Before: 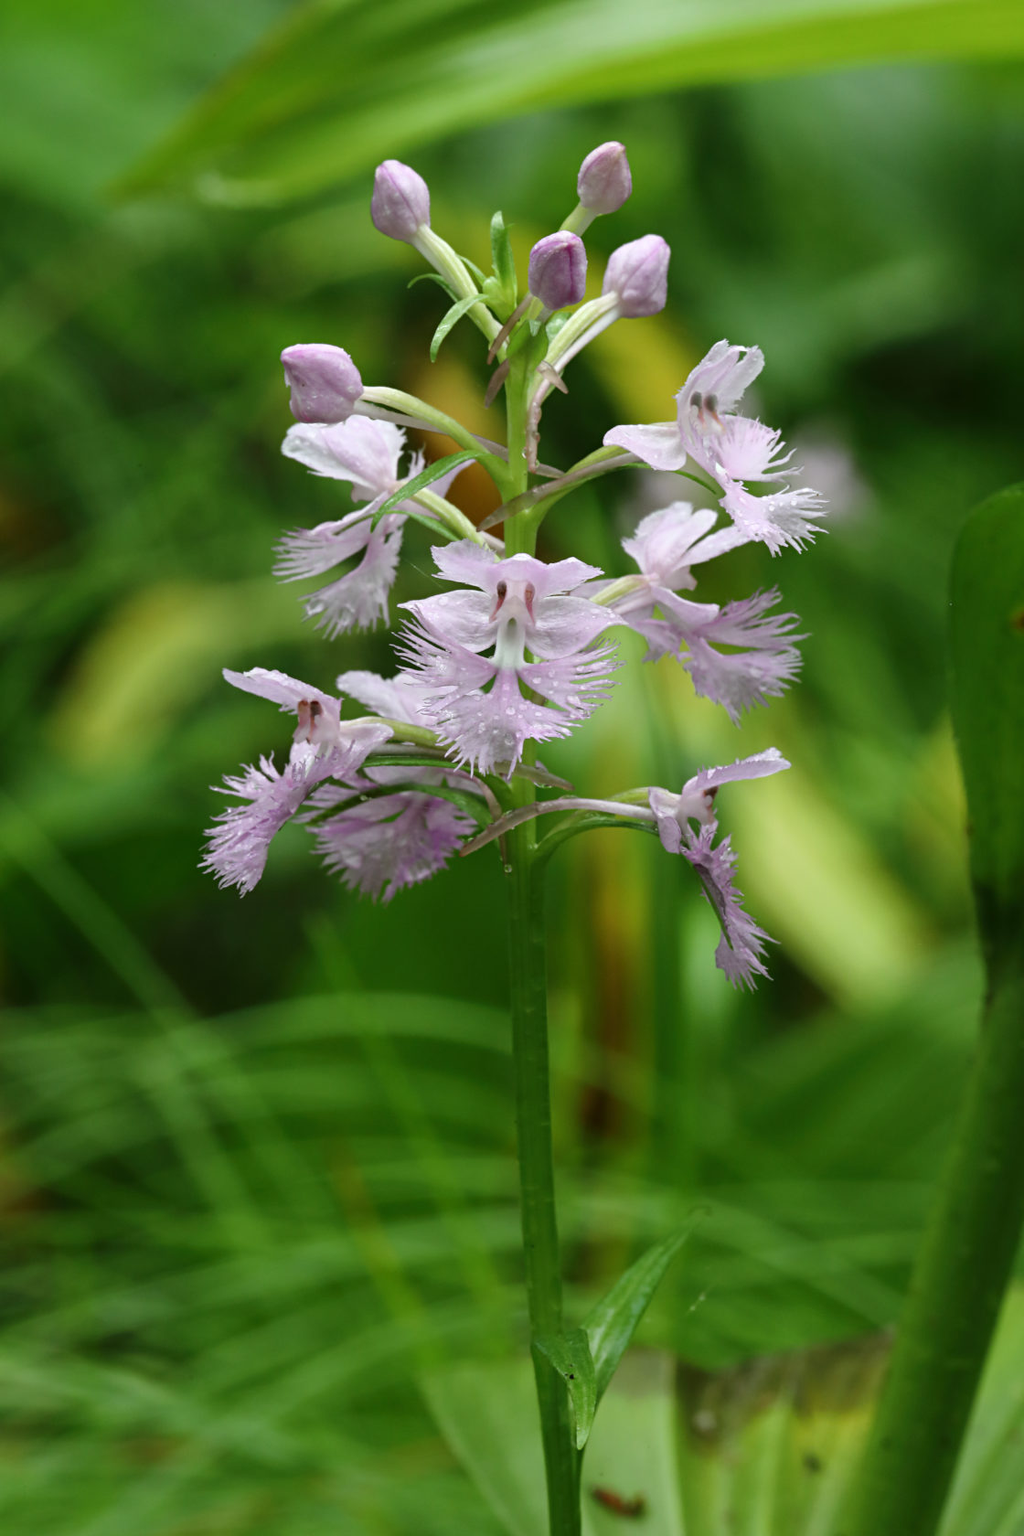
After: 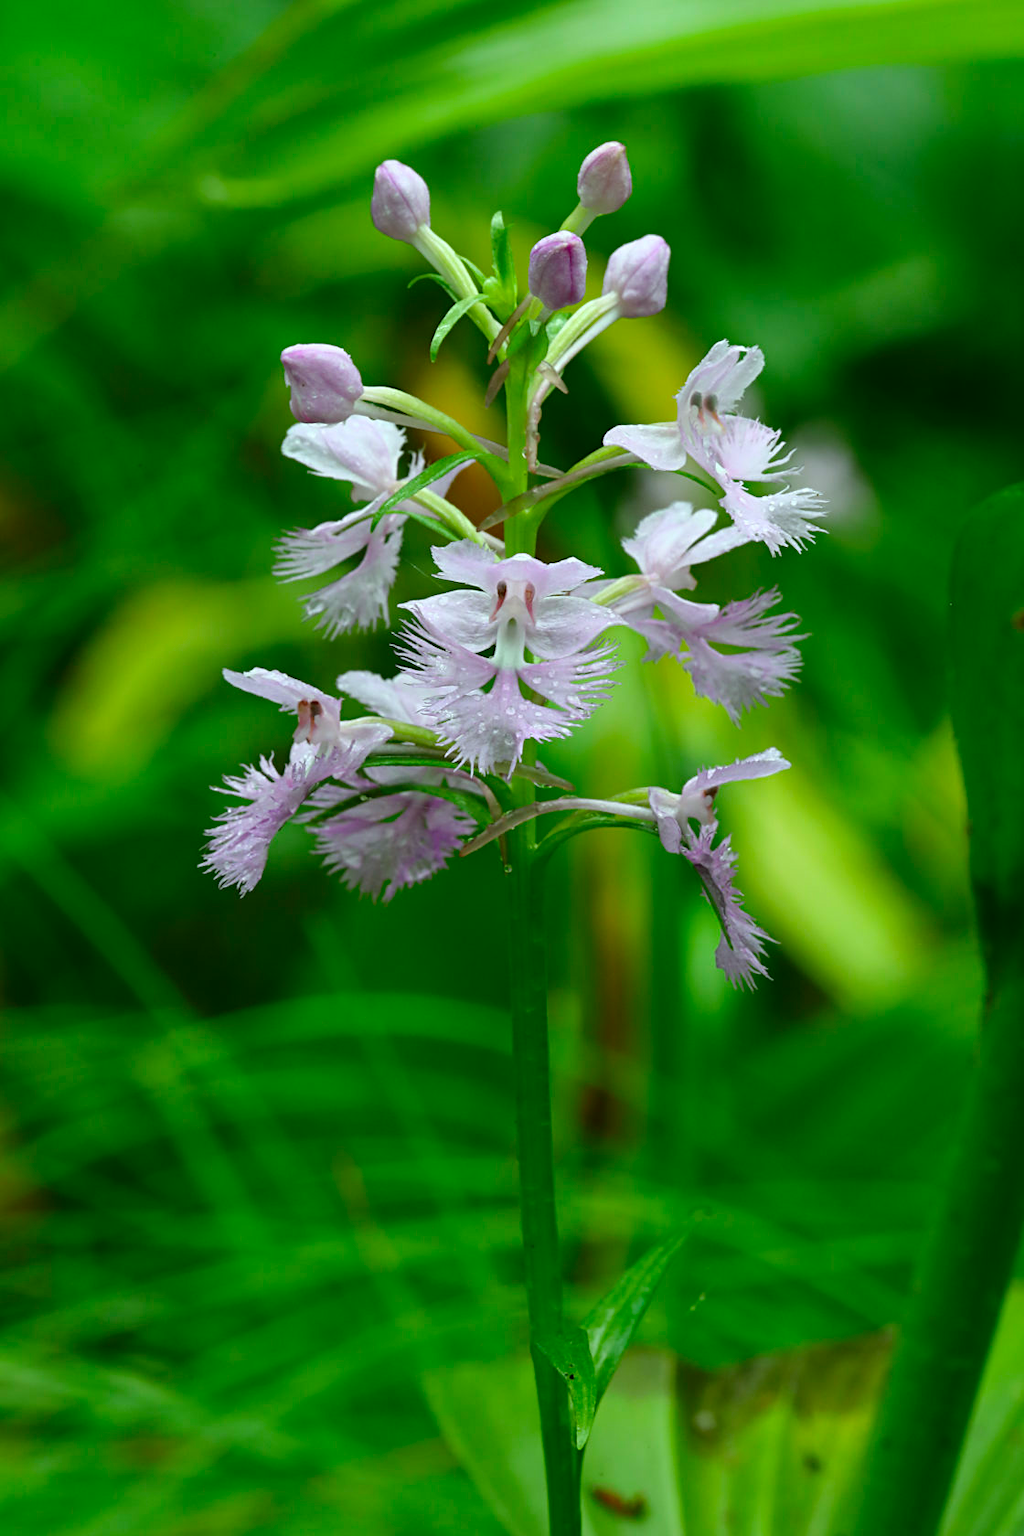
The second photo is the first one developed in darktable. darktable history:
sharpen: amount 0.202
color correction: highlights a* -7.44, highlights b* 0.944, shadows a* -3.34, saturation 1.37
